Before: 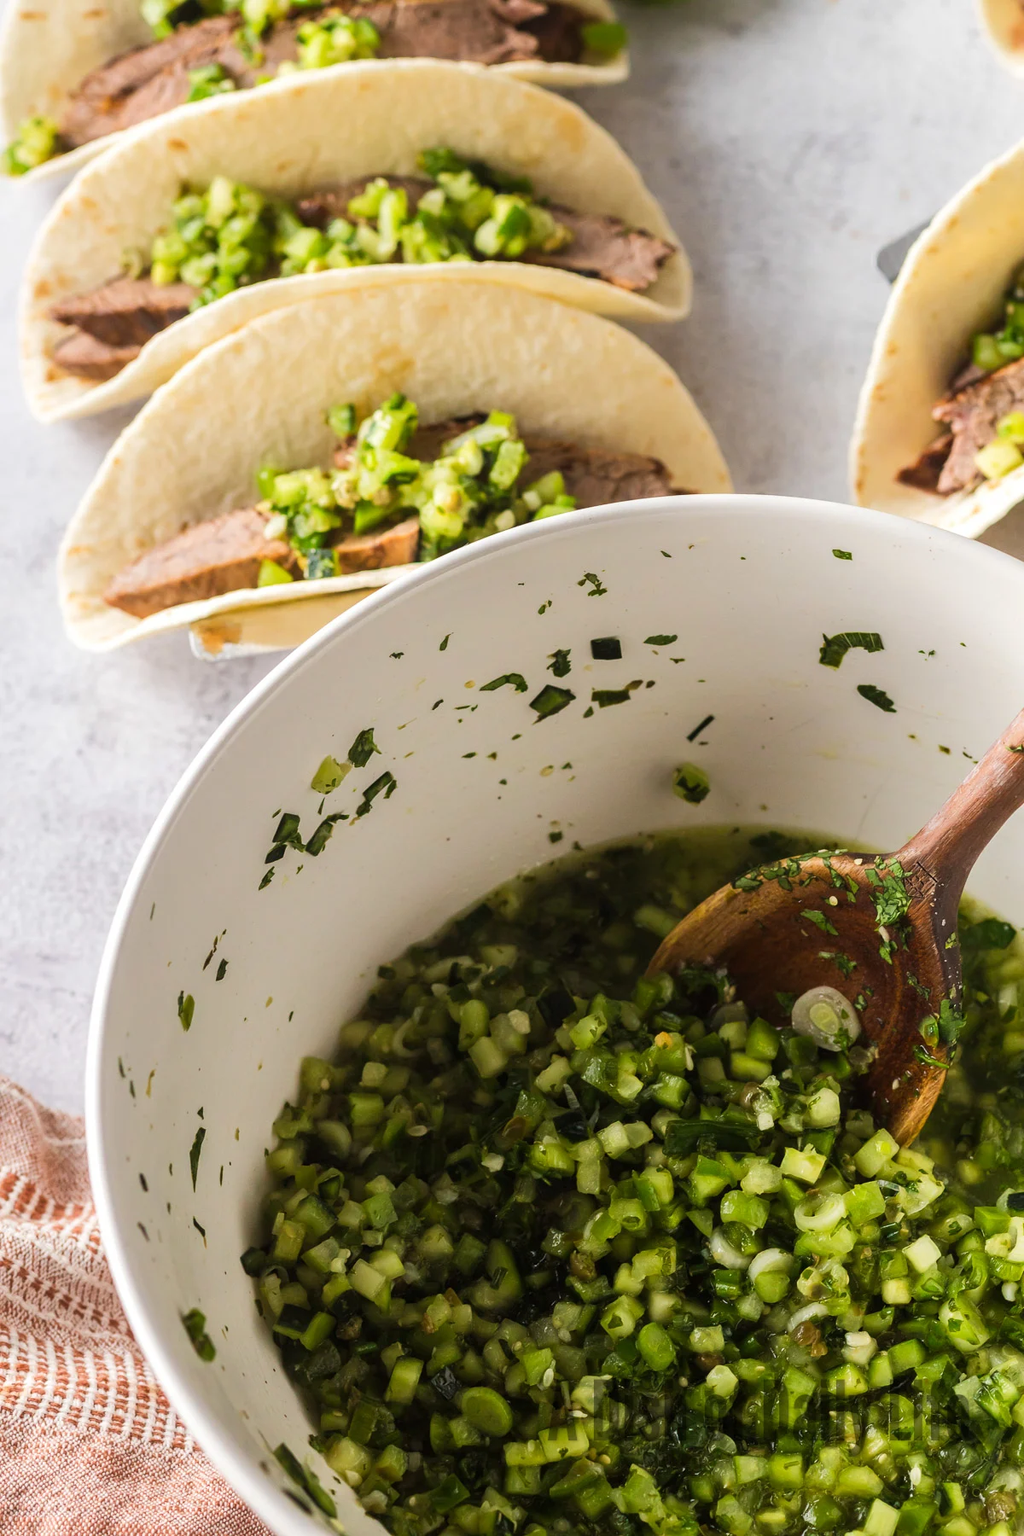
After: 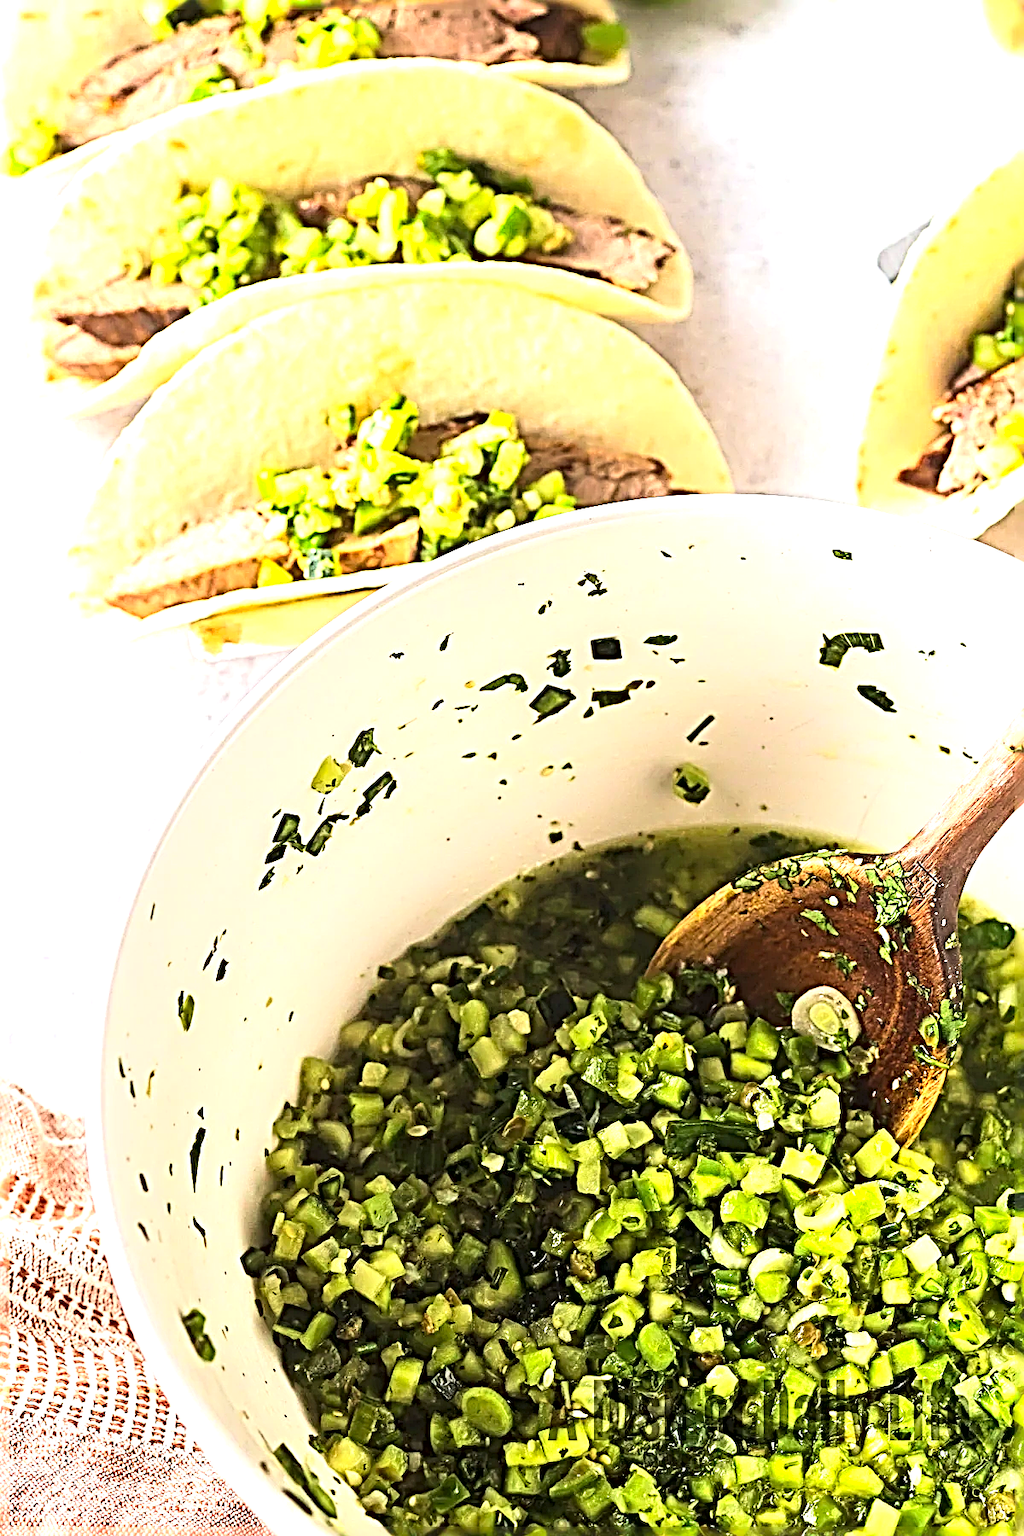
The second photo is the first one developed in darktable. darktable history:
sharpen: radius 4.001, amount 2
exposure: black level correction 0, exposure 1.2 EV, compensate exposure bias true, compensate highlight preservation false
velvia: strength 9.25%
contrast brightness saturation: contrast 0.2, brightness 0.15, saturation 0.14
